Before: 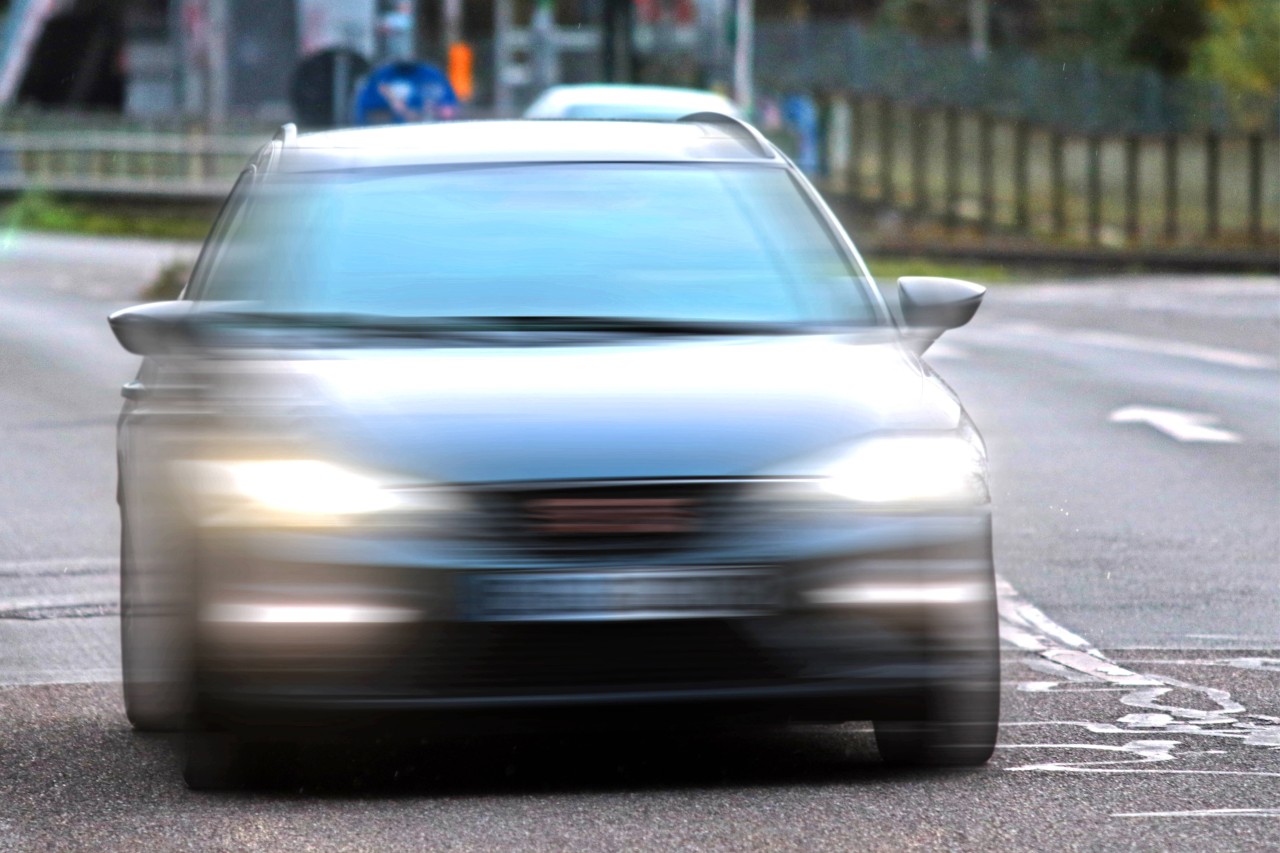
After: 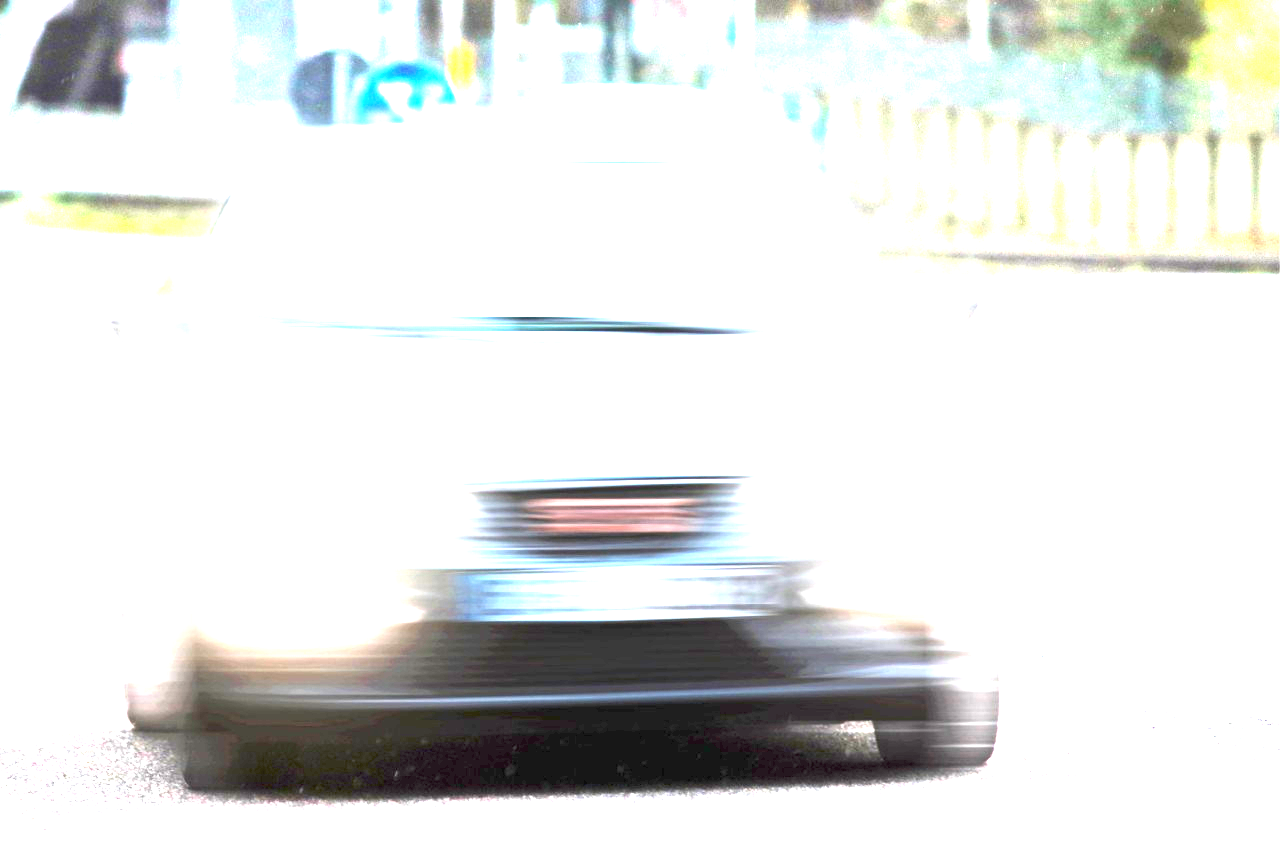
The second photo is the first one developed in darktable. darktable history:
exposure: black level correction 0, exposure 3.981 EV, compensate highlight preservation false
